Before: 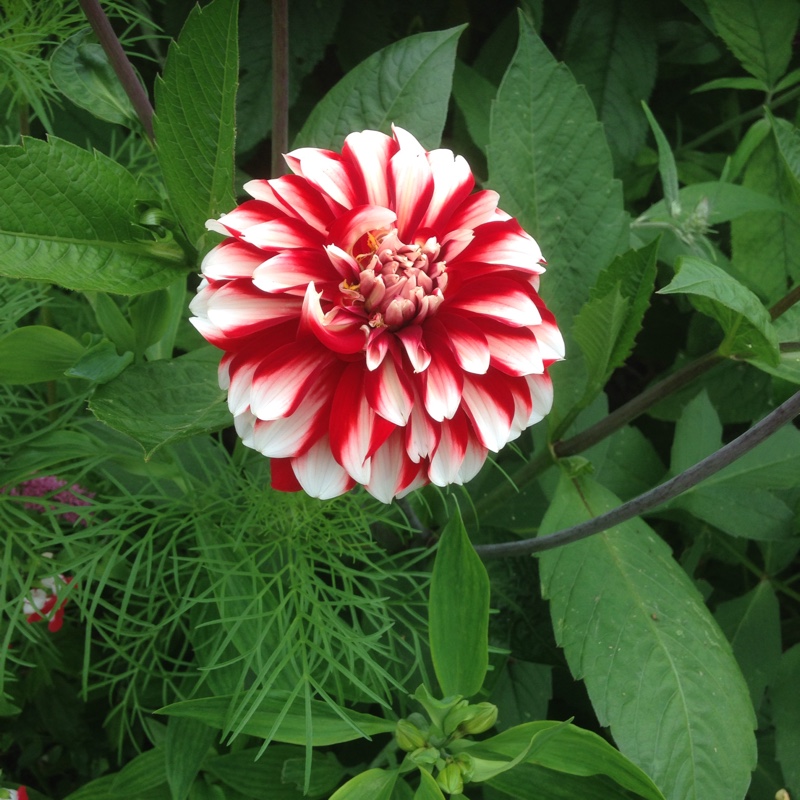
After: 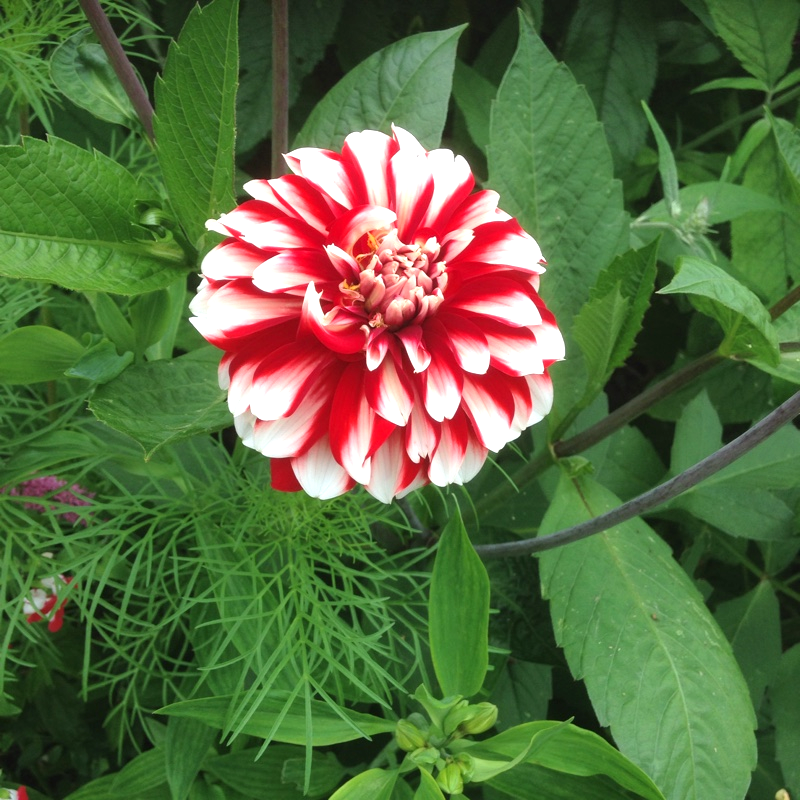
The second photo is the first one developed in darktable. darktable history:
shadows and highlights: shadows 36.25, highlights -27.54, soften with gaussian
exposure: exposure 0.61 EV, compensate highlight preservation false
